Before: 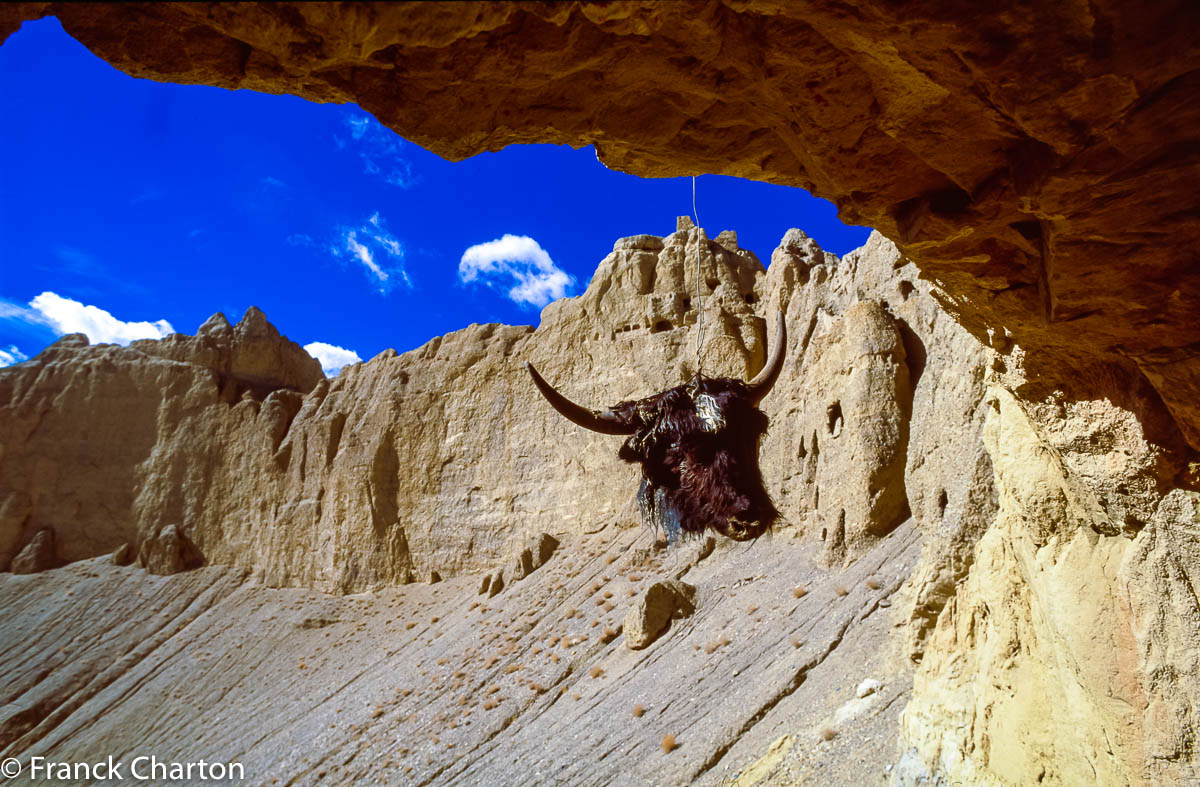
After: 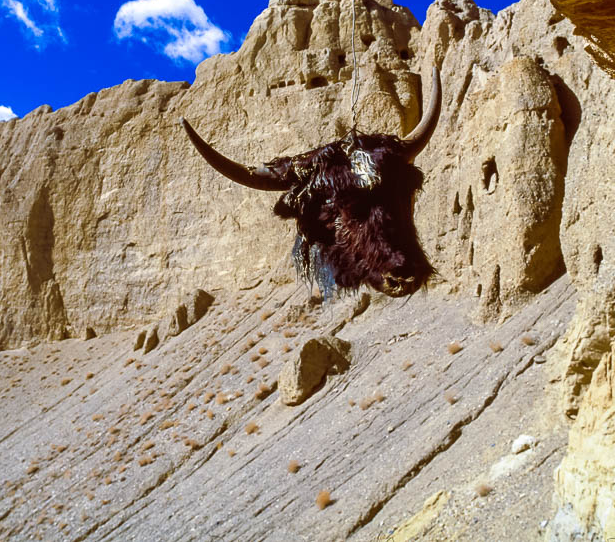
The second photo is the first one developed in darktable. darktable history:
crop and rotate: left 28.819%, top 31.021%, right 19.865%
tone equalizer: edges refinement/feathering 500, mask exposure compensation -1.57 EV, preserve details no
